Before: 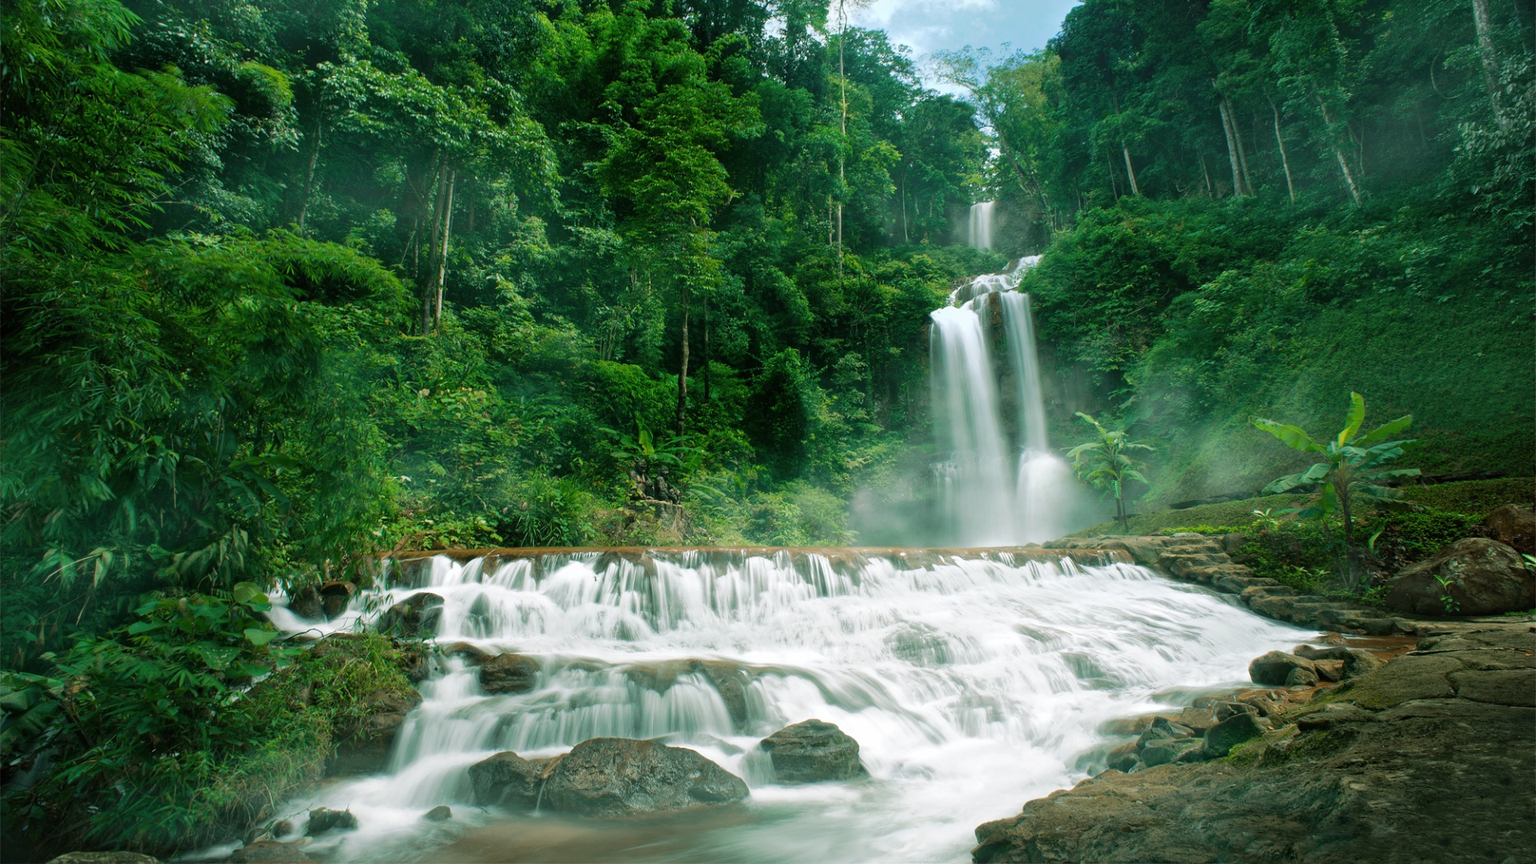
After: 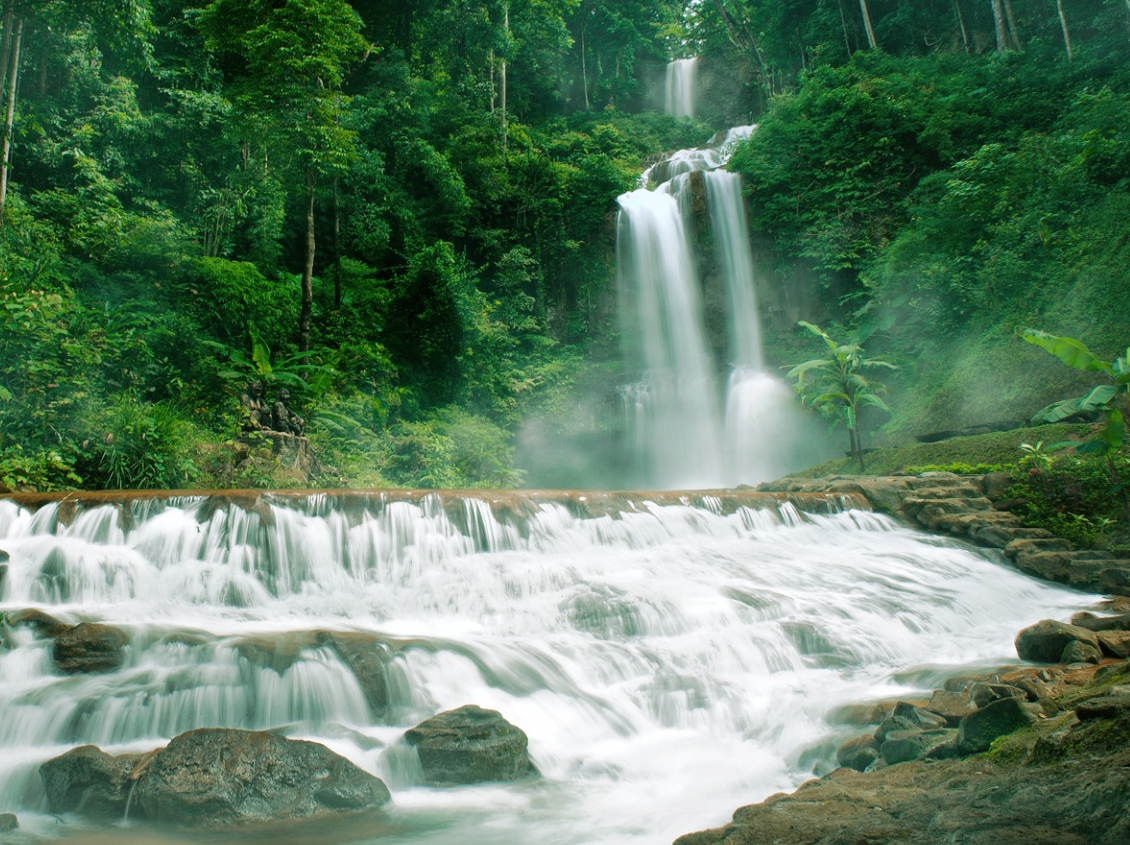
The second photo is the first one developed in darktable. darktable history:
crop and rotate: left 28.448%, top 17.983%, right 12.675%, bottom 3.718%
